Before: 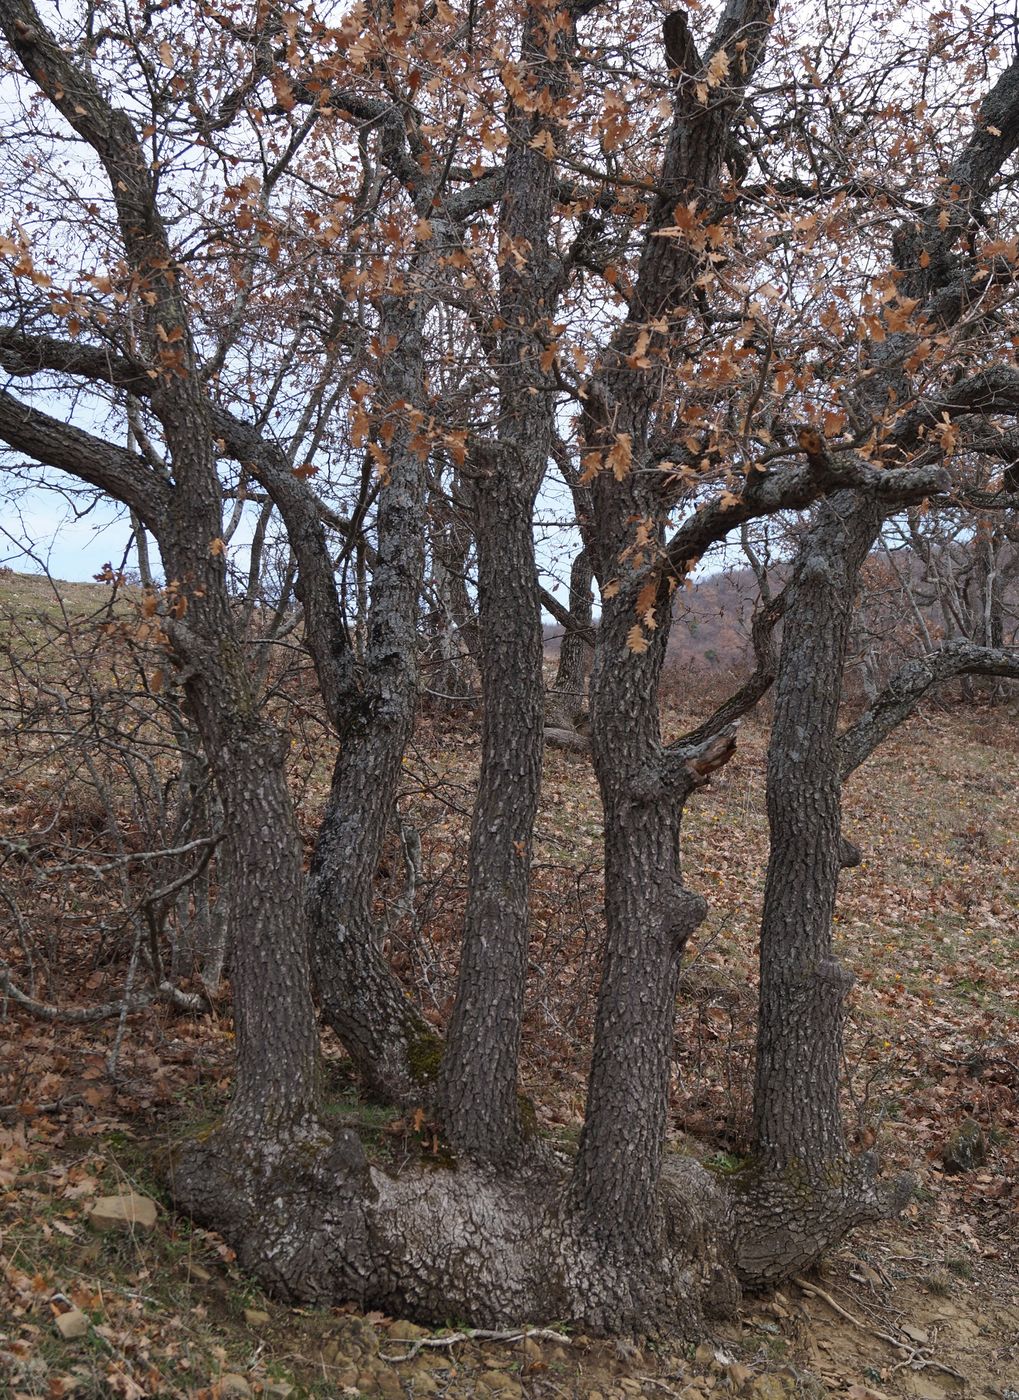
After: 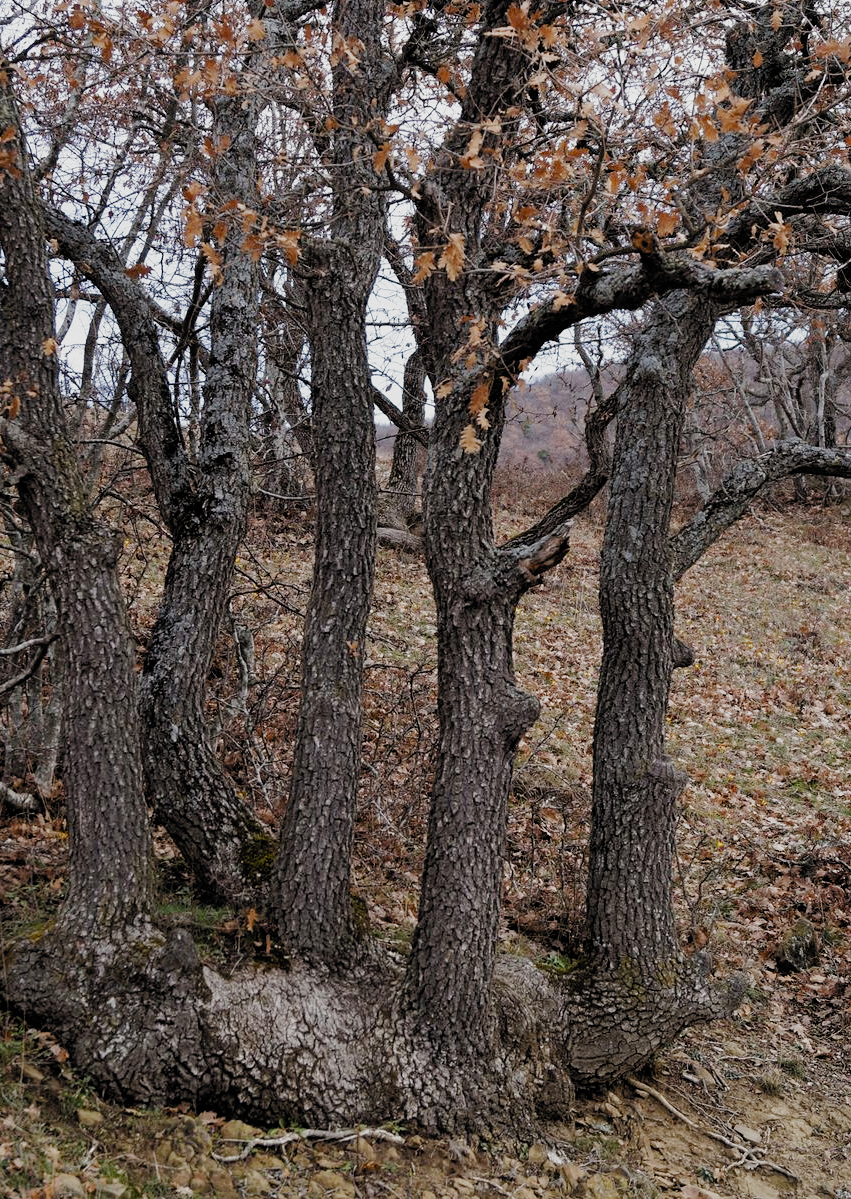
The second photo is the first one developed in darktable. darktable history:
crop: left 16.444%, top 14.308%
filmic rgb: black relative exposure -5.02 EV, white relative exposure 3.98 EV, hardness 2.87, contrast 1.1, highlights saturation mix -20.62%, preserve chrominance no, color science v3 (2019), use custom middle-gray values true
exposure: exposure 0.401 EV, compensate highlight preservation false
